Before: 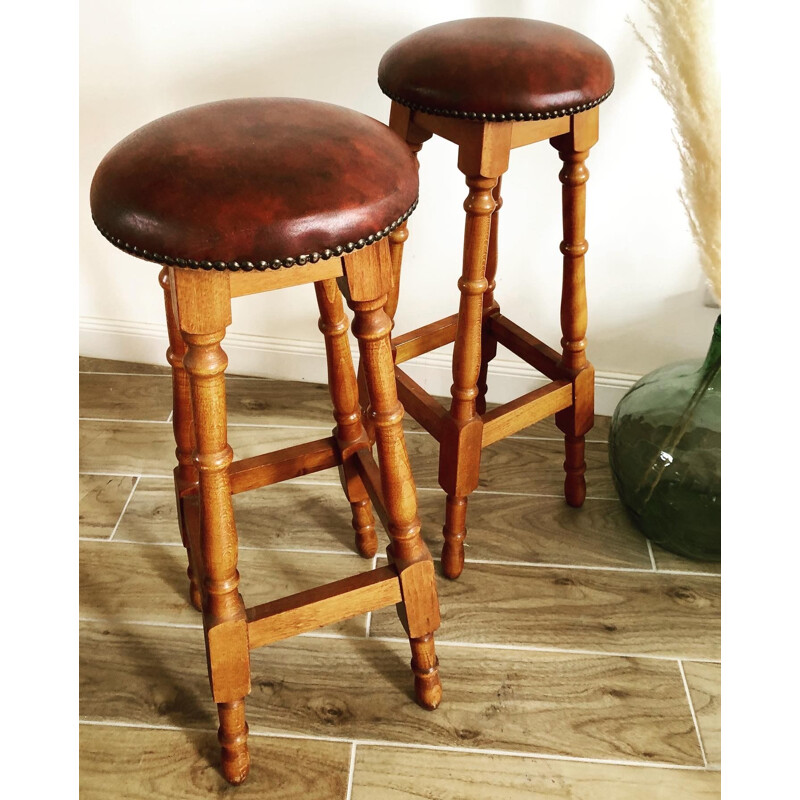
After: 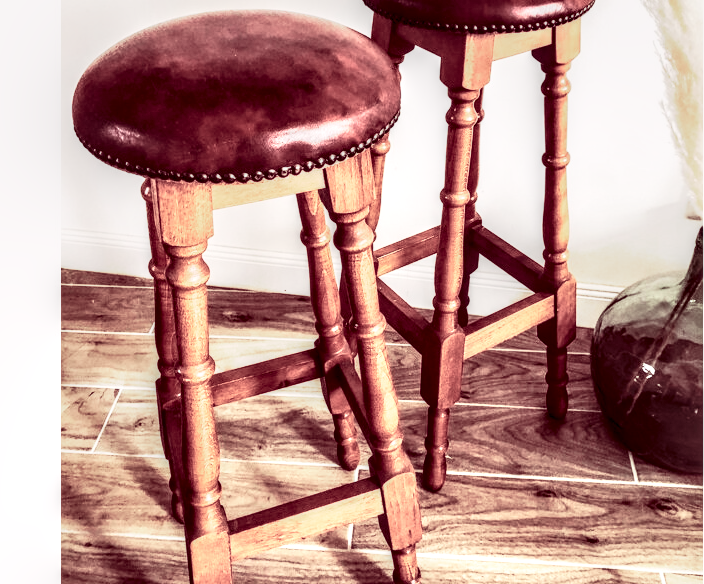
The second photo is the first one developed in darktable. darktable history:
exposure: exposure 0.209 EV, compensate highlight preservation false
crop and rotate: left 2.37%, top 11.092%, right 9.593%, bottom 15.807%
base curve: curves: ch0 [(0, 0) (0.088, 0.125) (0.176, 0.251) (0.354, 0.501) (0.613, 0.749) (1, 0.877)], preserve colors none
color balance rgb: shadows lift › luminance -19.144%, shadows lift › chroma 35.408%, highlights gain › chroma 3.802%, highlights gain › hue 57.97°, perceptual saturation grading › global saturation -29.145%, perceptual saturation grading › highlights -20.33%, perceptual saturation grading › mid-tones -23.641%, perceptual saturation grading › shadows -25.061%, perceptual brilliance grading › global brilliance 15.297%, perceptual brilliance grading › shadows -35.623%, global vibrance 20%
contrast brightness saturation: contrast -0.017, brightness -0.007, saturation 0.038
tone curve: curves: ch0 [(0, 0.025) (0.15, 0.143) (0.452, 0.486) (0.751, 0.788) (1, 0.961)]; ch1 [(0, 0) (0.416, 0.4) (0.476, 0.469) (0.497, 0.494) (0.546, 0.571) (0.566, 0.607) (0.62, 0.657) (1, 1)]; ch2 [(0, 0) (0.386, 0.397) (0.505, 0.498) (0.547, 0.546) (0.579, 0.58) (1, 1)], color space Lab, independent channels, preserve colors none
local contrast: highlights 19%, detail 187%
